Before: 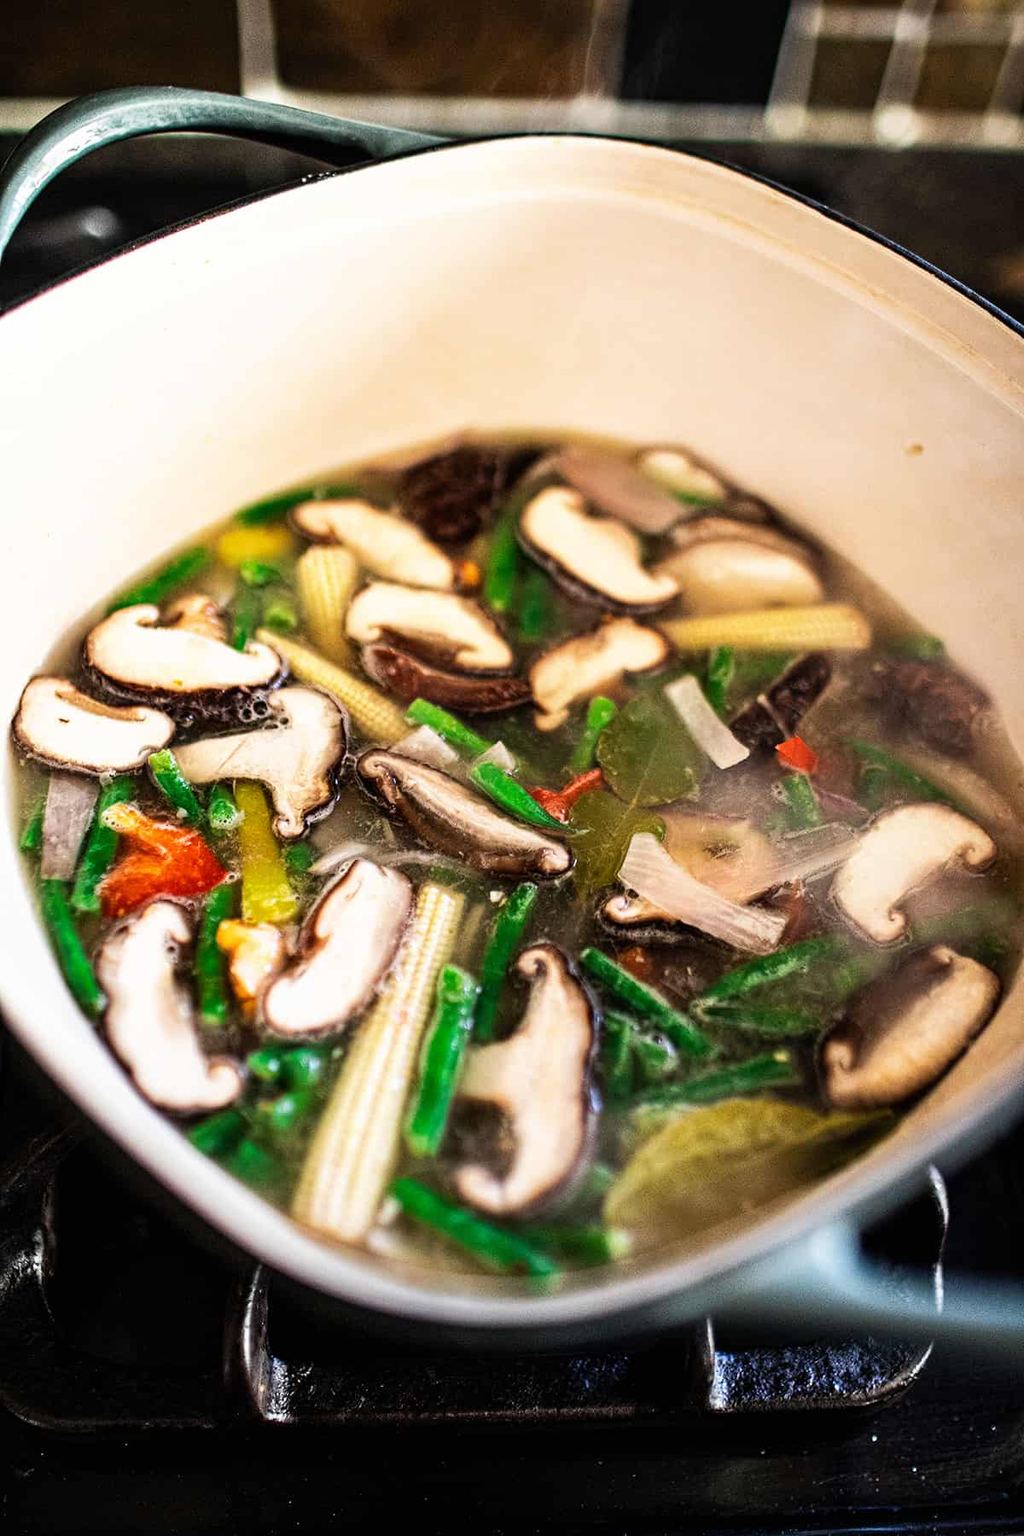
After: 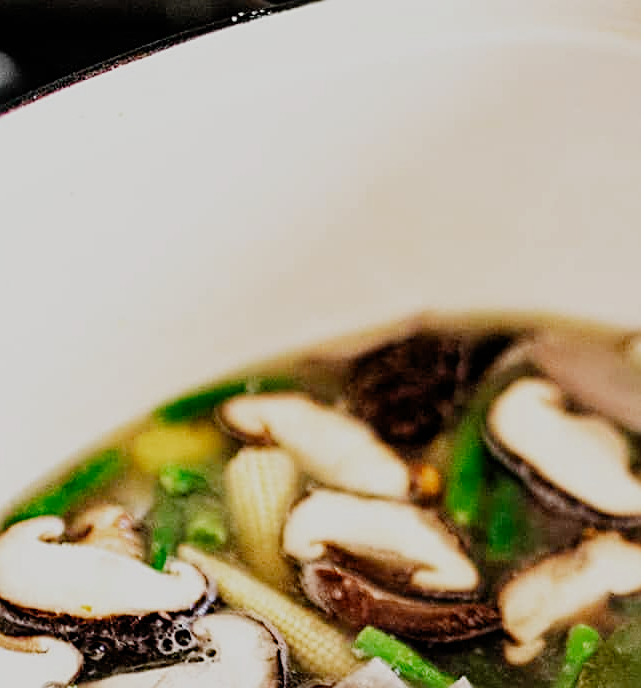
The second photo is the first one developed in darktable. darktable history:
filmic rgb: black relative exposure -7.65 EV, white relative exposure 4.56 EV, hardness 3.61, contrast 0.993, add noise in highlights 0, preserve chrominance no, color science v3 (2019), use custom middle-gray values true, contrast in highlights soft
crop: left 10.226%, top 10.7%, right 36.32%, bottom 51.075%
tone equalizer: on, module defaults
sharpen: on, module defaults
